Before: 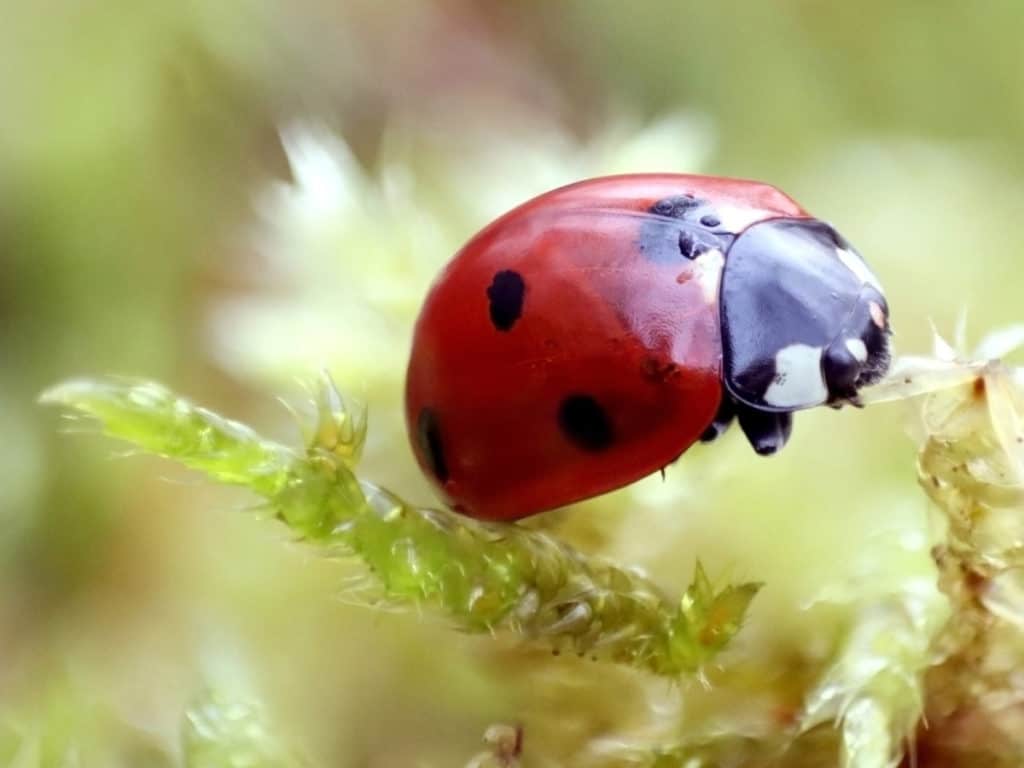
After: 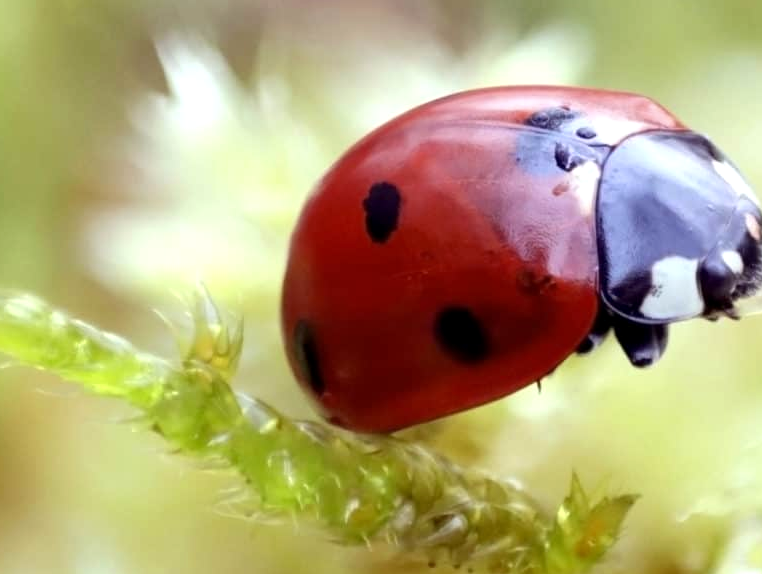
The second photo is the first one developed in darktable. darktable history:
crop and rotate: left 12.197%, top 11.489%, right 13.304%, bottom 13.742%
exposure: black level correction 0.001, exposure 0.144 EV, compensate exposure bias true, compensate highlight preservation false
color zones: curves: ch0 [(0.068, 0.464) (0.25, 0.5) (0.48, 0.508) (0.75, 0.536) (0.886, 0.476) (0.967, 0.456)]; ch1 [(0.066, 0.456) (0.25, 0.5) (0.616, 0.508) (0.746, 0.56) (0.934, 0.444)]
